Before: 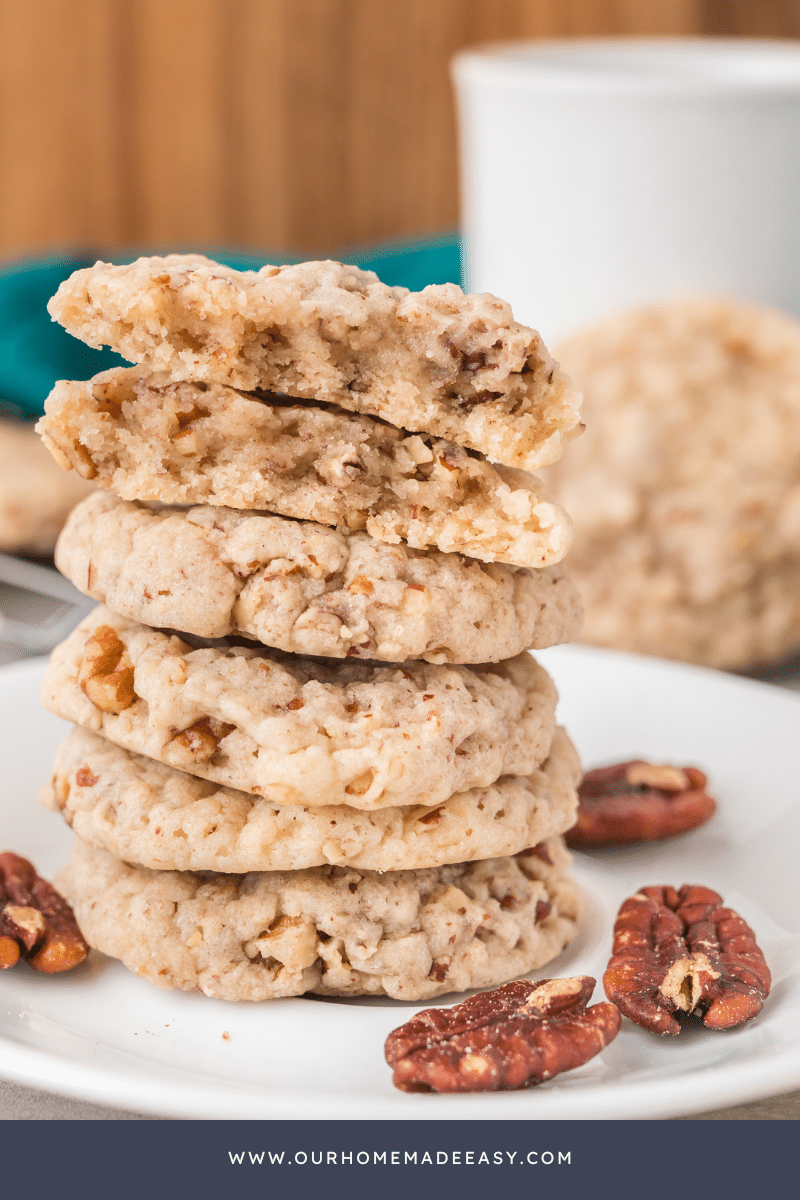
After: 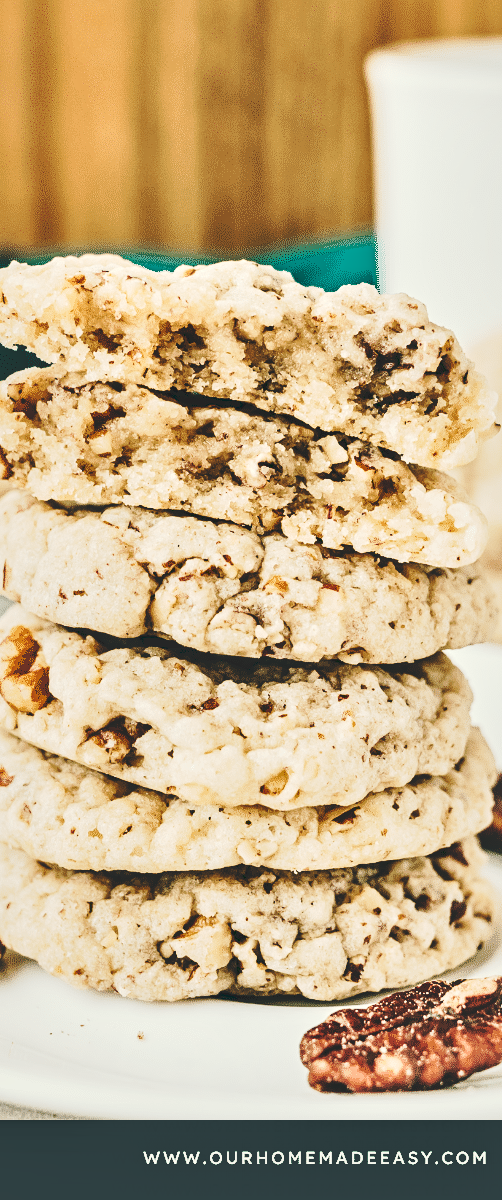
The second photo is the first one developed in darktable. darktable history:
color balance: lift [1.005, 0.99, 1.007, 1.01], gamma [1, 1.034, 1.032, 0.966], gain [0.873, 1.055, 1.067, 0.933]
crop: left 10.644%, right 26.528%
tone curve: curves: ch0 [(0, 0) (0.003, 0.174) (0.011, 0.178) (0.025, 0.182) (0.044, 0.185) (0.069, 0.191) (0.1, 0.194) (0.136, 0.199) (0.177, 0.219) (0.224, 0.246) (0.277, 0.284) (0.335, 0.35) (0.399, 0.43) (0.468, 0.539) (0.543, 0.637) (0.623, 0.711) (0.709, 0.799) (0.801, 0.865) (0.898, 0.914) (1, 1)], preserve colors none
exposure: compensate highlight preservation false
contrast brightness saturation: contrast 0.24, brightness 0.09
contrast equalizer: octaves 7, y [[0.5, 0.542, 0.583, 0.625, 0.667, 0.708], [0.5 ×6], [0.5 ×6], [0 ×6], [0 ×6]]
filmic rgb: hardness 4.17
local contrast: mode bilateral grid, contrast 25, coarseness 60, detail 151%, midtone range 0.2
